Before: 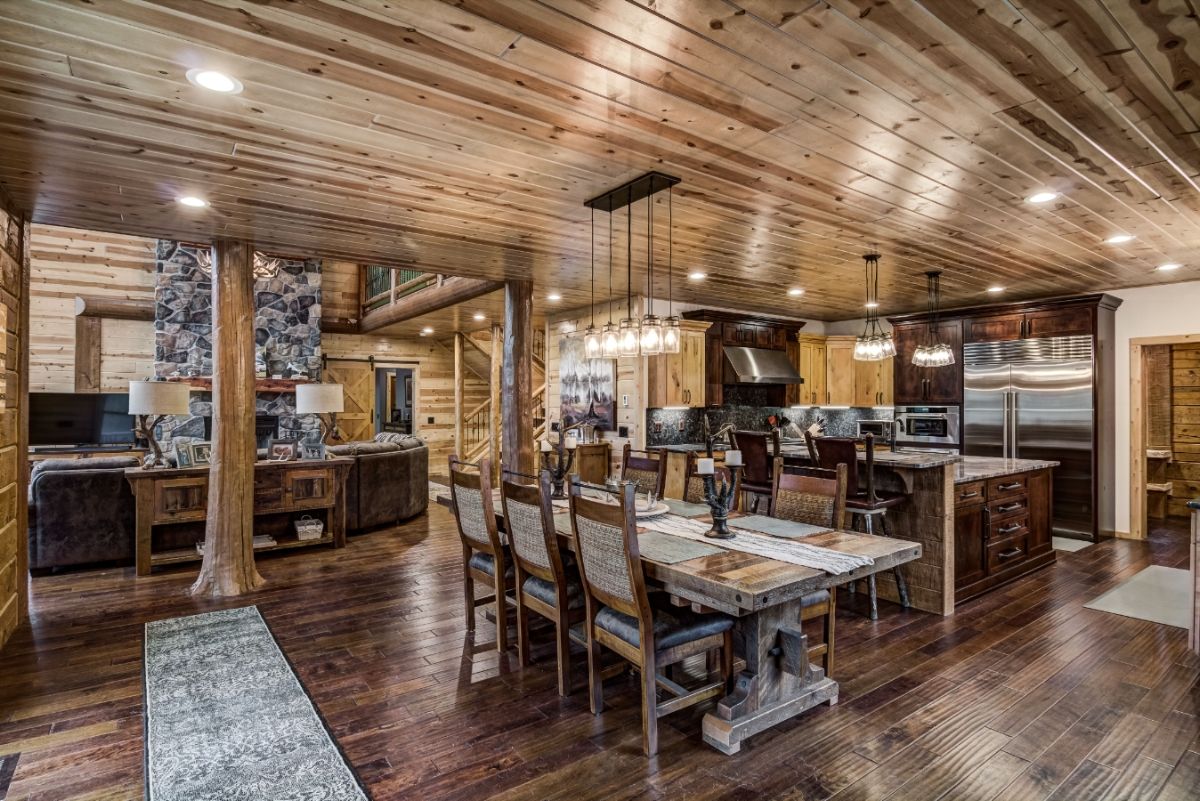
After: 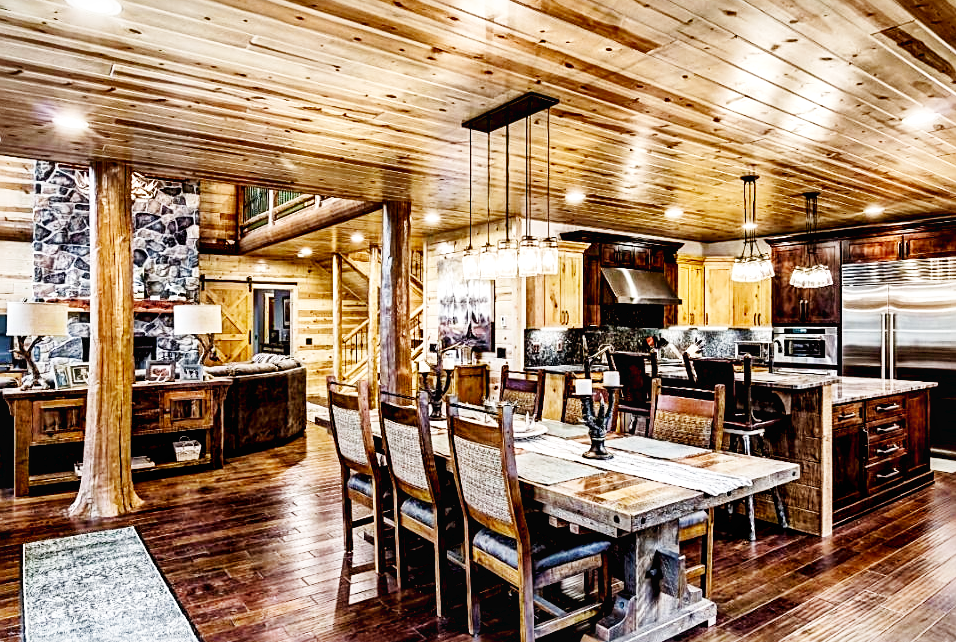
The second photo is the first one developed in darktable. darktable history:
levels: mode automatic, levels [0.093, 0.434, 0.988]
crop and rotate: left 10.223%, top 9.979%, right 10.103%, bottom 9.793%
base curve: curves: ch0 [(0, 0.003) (0.001, 0.002) (0.006, 0.004) (0.02, 0.022) (0.048, 0.086) (0.094, 0.234) (0.162, 0.431) (0.258, 0.629) (0.385, 0.8) (0.548, 0.918) (0.751, 0.988) (1, 1)], preserve colors none
sharpen: amount 0.499
exposure: black level correction 0.009, exposure 0.117 EV, compensate exposure bias true, compensate highlight preservation false
shadows and highlights: shadows 43.5, white point adjustment -1.64, soften with gaussian
local contrast: mode bilateral grid, contrast 20, coarseness 50, detail 140%, midtone range 0.2
